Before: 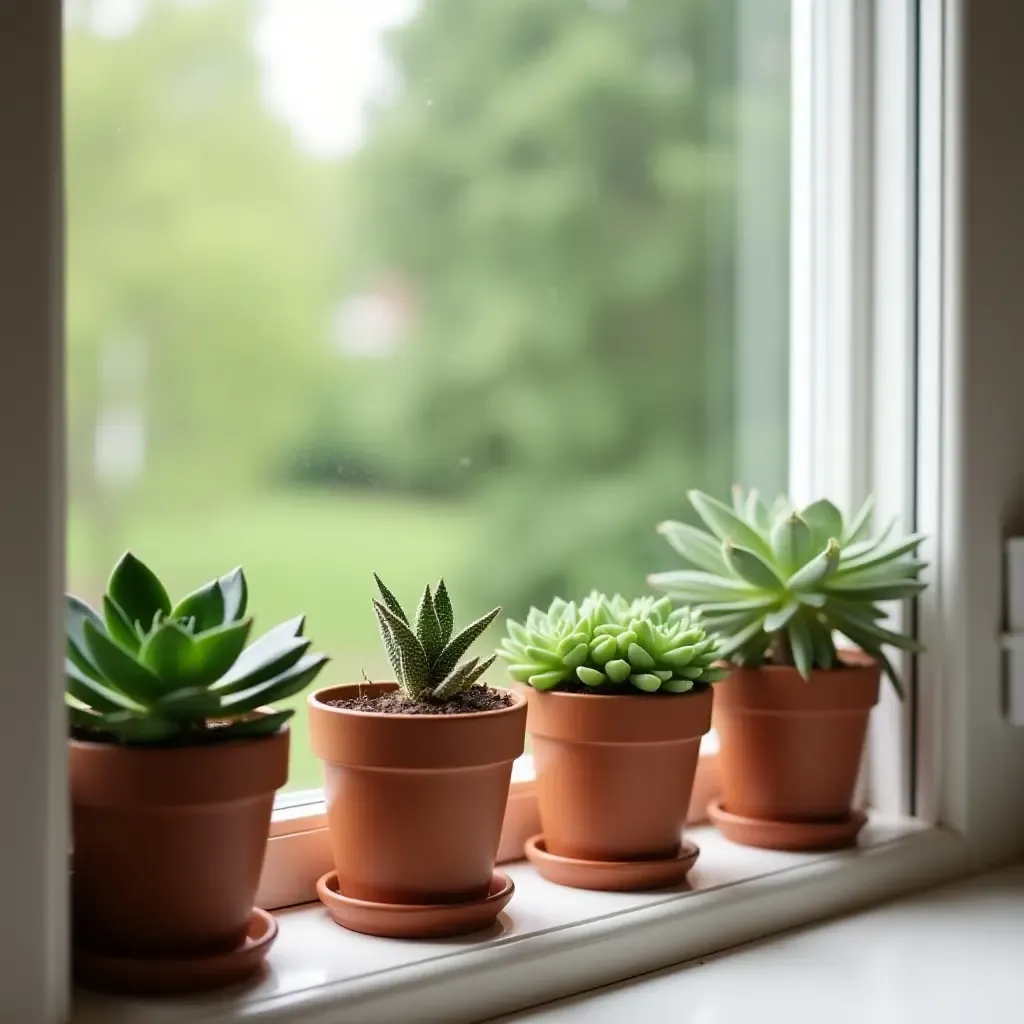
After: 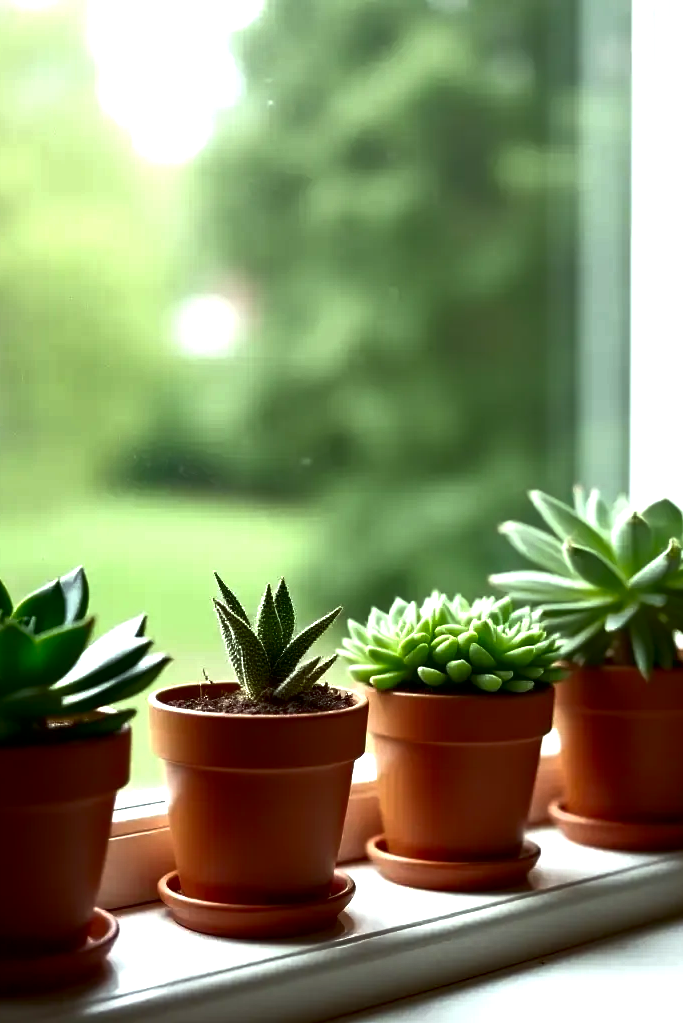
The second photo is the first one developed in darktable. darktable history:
color correction: highlights a* -6.36, highlights b* 0.817
crop and rotate: left 15.556%, right 17.738%
exposure: black level correction 0.001, compensate highlight preservation false
contrast brightness saturation: brightness -0.247, saturation 0.197
tone equalizer: -8 EV 0.001 EV, -7 EV -0.002 EV, -6 EV 0.005 EV, -5 EV -0.038 EV, -4 EV -0.108 EV, -3 EV -0.184 EV, -2 EV 0.222 EV, -1 EV 0.725 EV, +0 EV 0.463 EV, edges refinement/feathering 500, mask exposure compensation -1.57 EV, preserve details no
